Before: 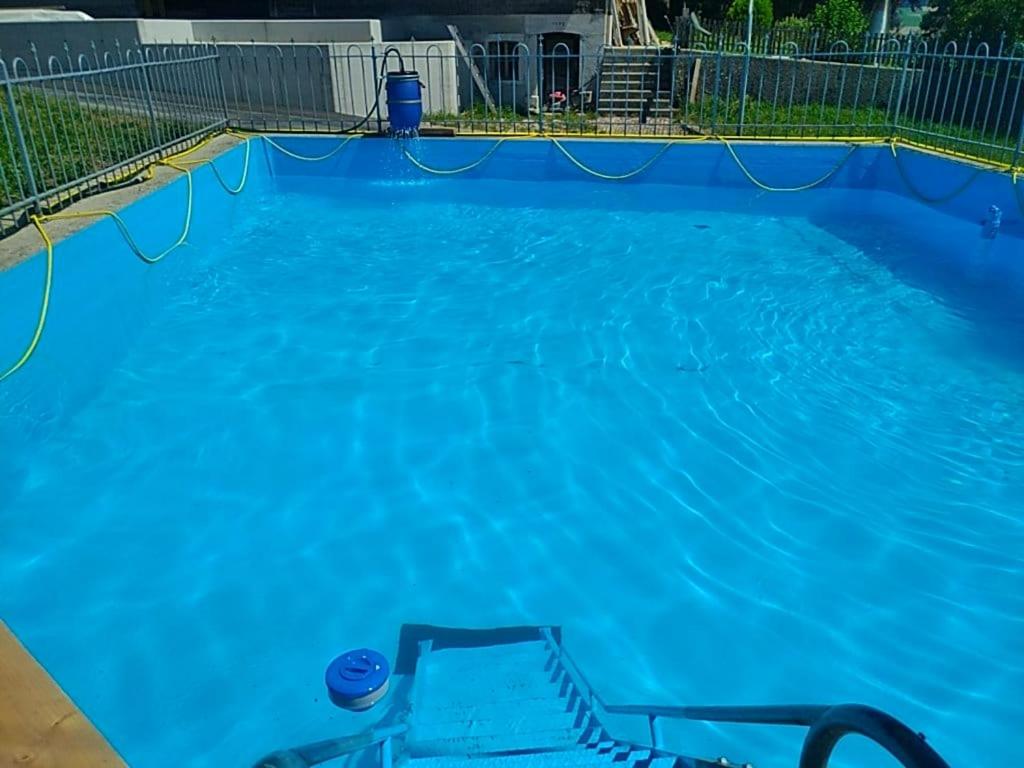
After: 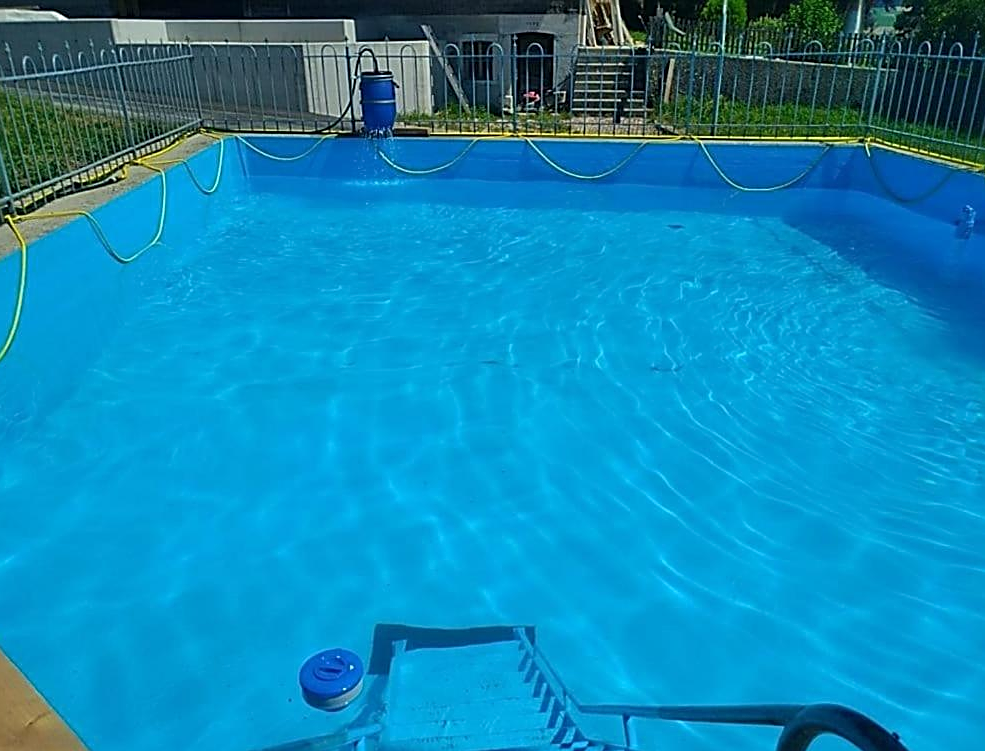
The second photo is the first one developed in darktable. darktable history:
color zones: mix 25.16%
sharpen: on, module defaults
crop and rotate: left 2.607%, right 1.121%, bottom 2.106%
